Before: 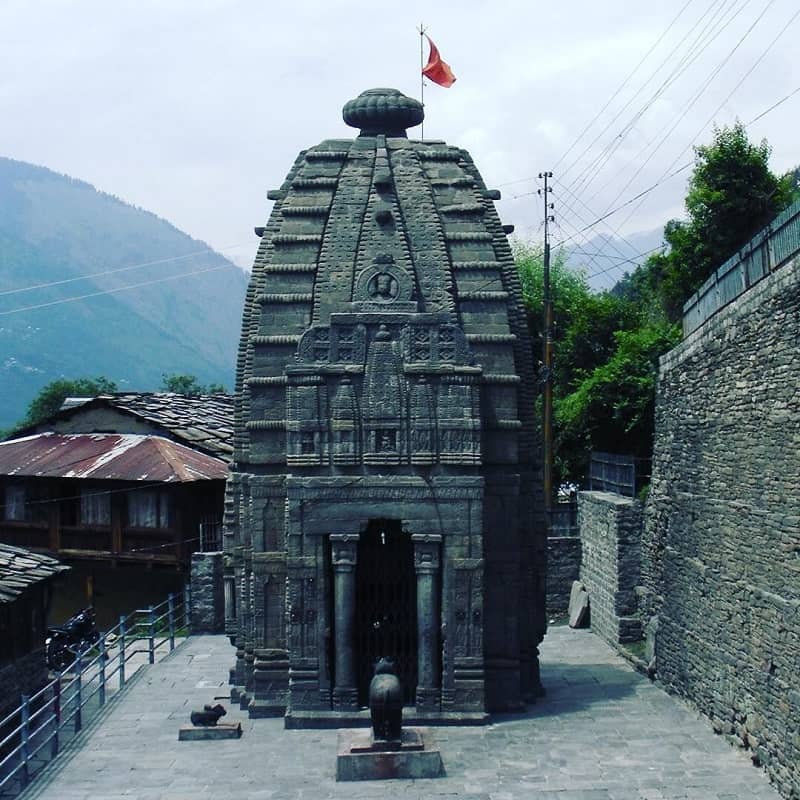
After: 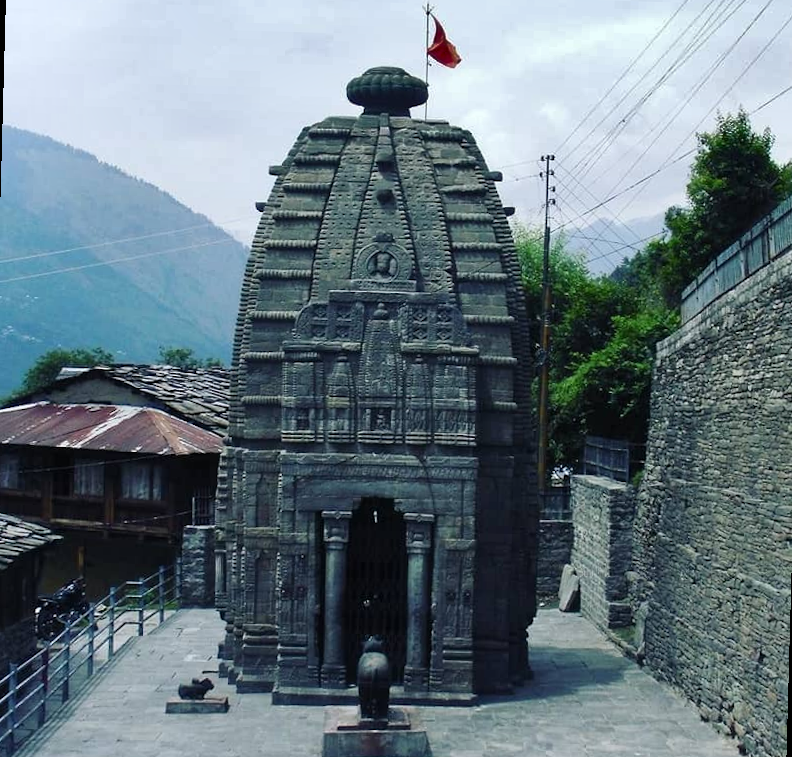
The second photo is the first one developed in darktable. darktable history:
shadows and highlights: shadows 30.63, highlights -63.22, shadows color adjustment 98%, highlights color adjustment 58.61%, soften with gaussian
rotate and perspective: rotation 1.57°, crop left 0.018, crop right 0.982, crop top 0.039, crop bottom 0.961
